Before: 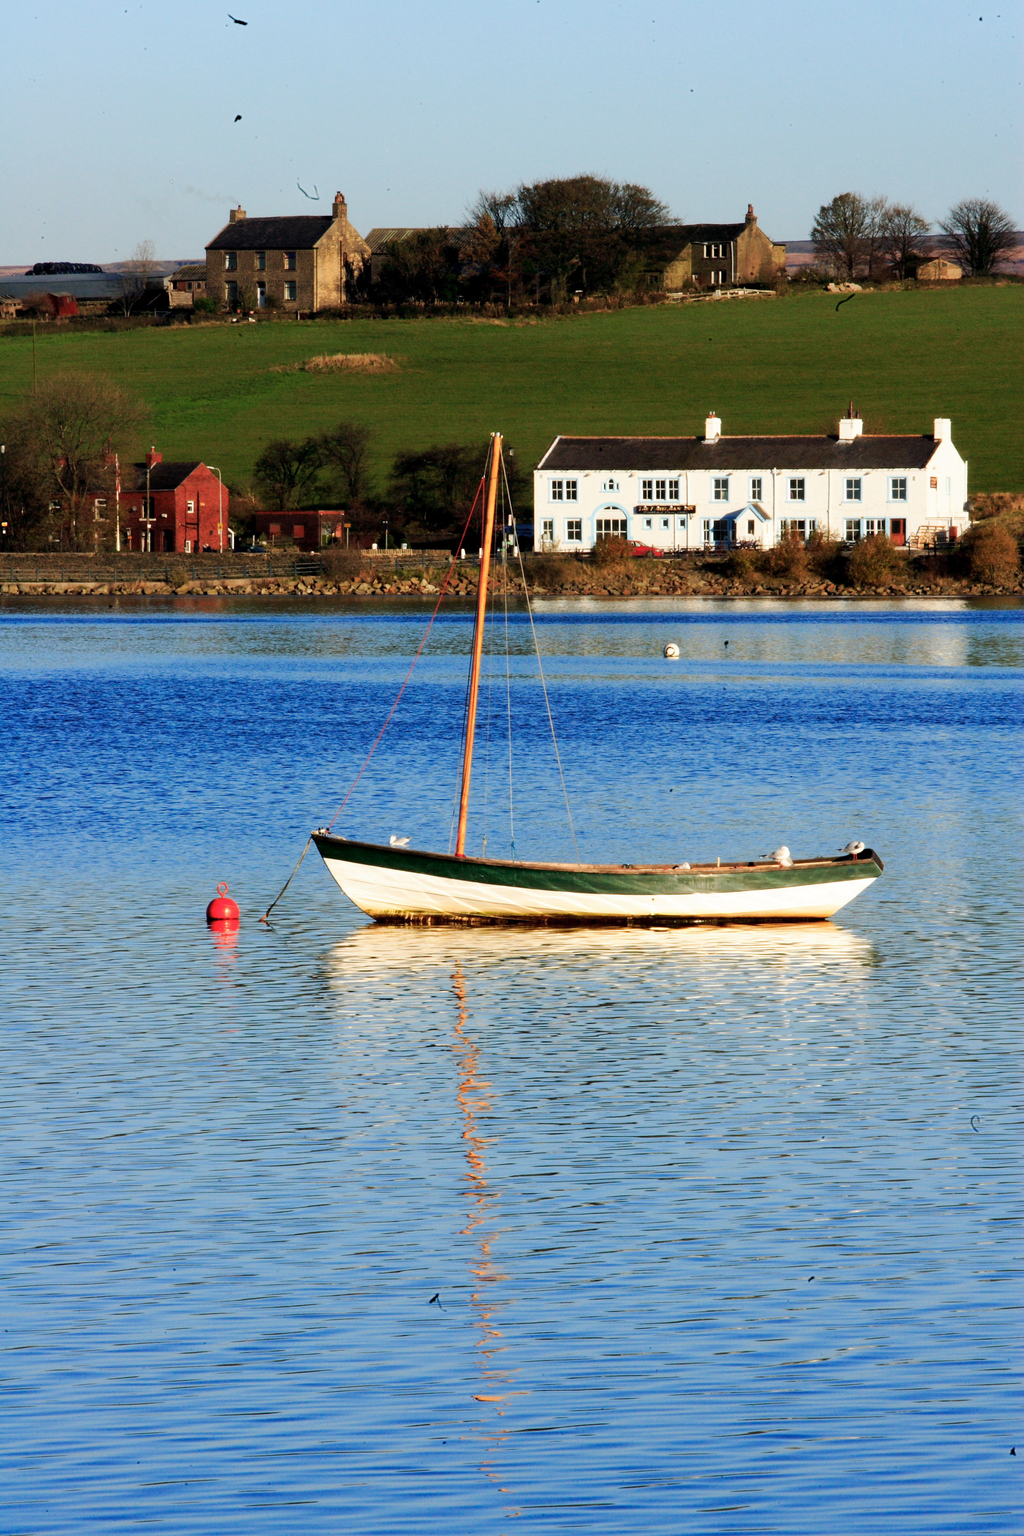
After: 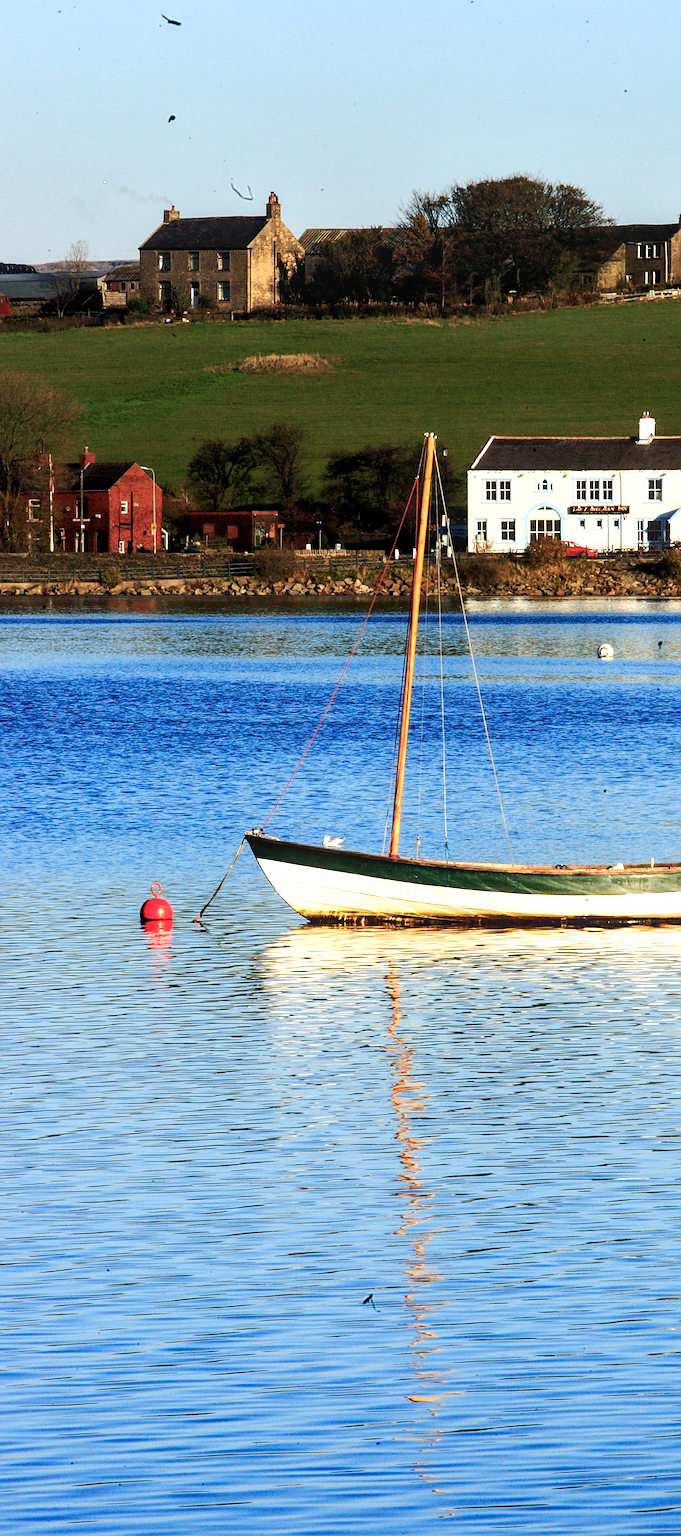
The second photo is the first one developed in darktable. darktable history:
tone equalizer: -8 EV 0 EV, -7 EV -0.002 EV, -6 EV 0.004 EV, -5 EV -0.024 EV, -4 EV -0.112 EV, -3 EV -0.156 EV, -2 EV 0.239 EV, -1 EV 0.703 EV, +0 EV 0.512 EV
crop and rotate: left 6.551%, right 26.882%
local contrast: on, module defaults
exposure: exposure -0.18 EV, compensate highlight preservation false
sharpen: on, module defaults
